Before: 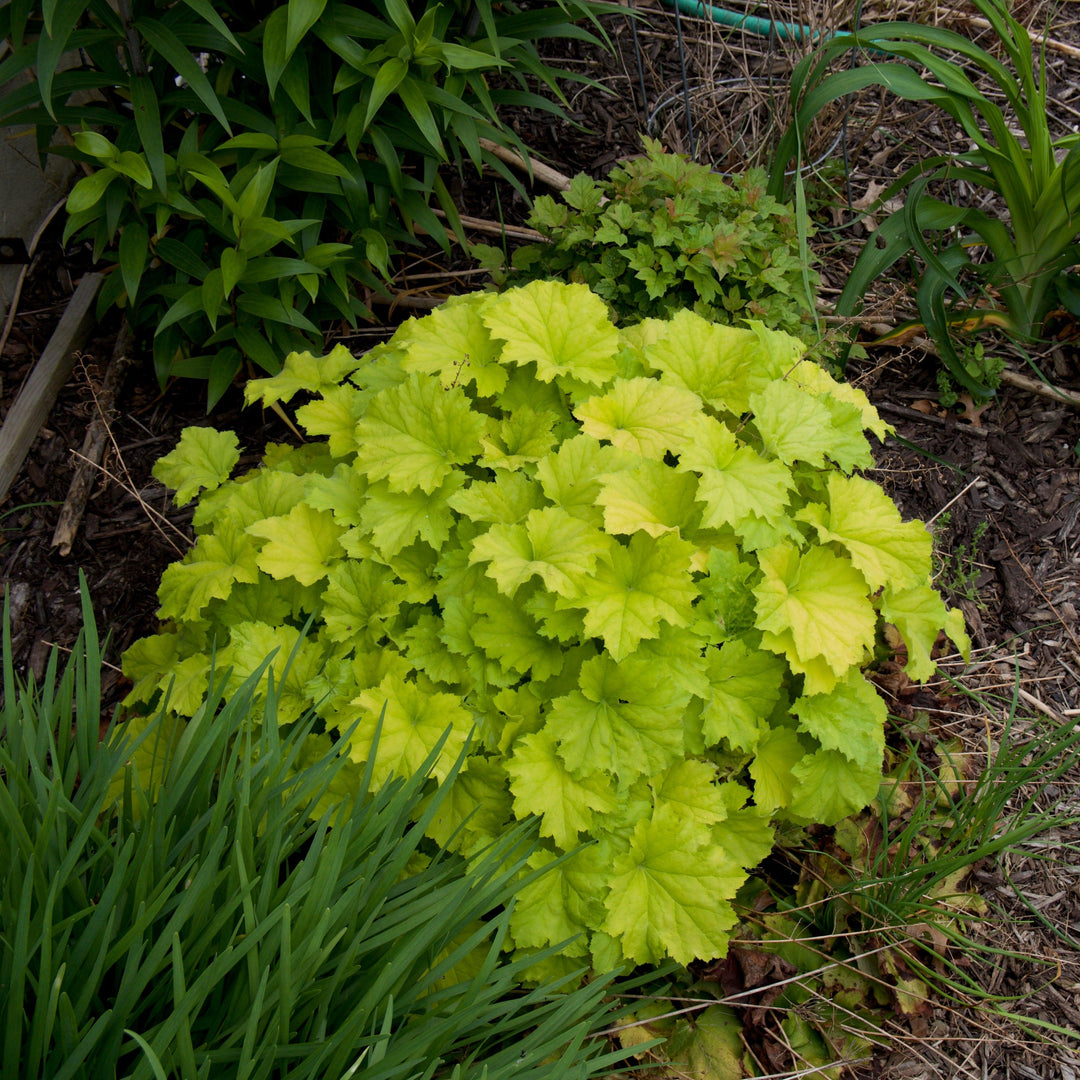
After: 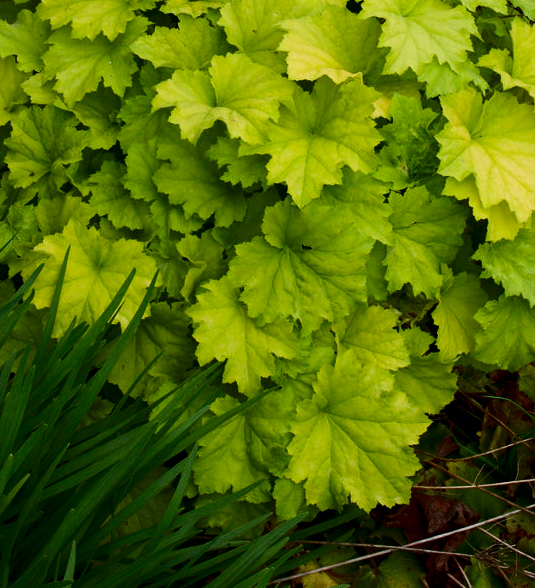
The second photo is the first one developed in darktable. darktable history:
crop: left 29.371%, top 42.065%, right 21.045%, bottom 3.484%
contrast brightness saturation: contrast 0.193, brightness -0.226, saturation 0.118
